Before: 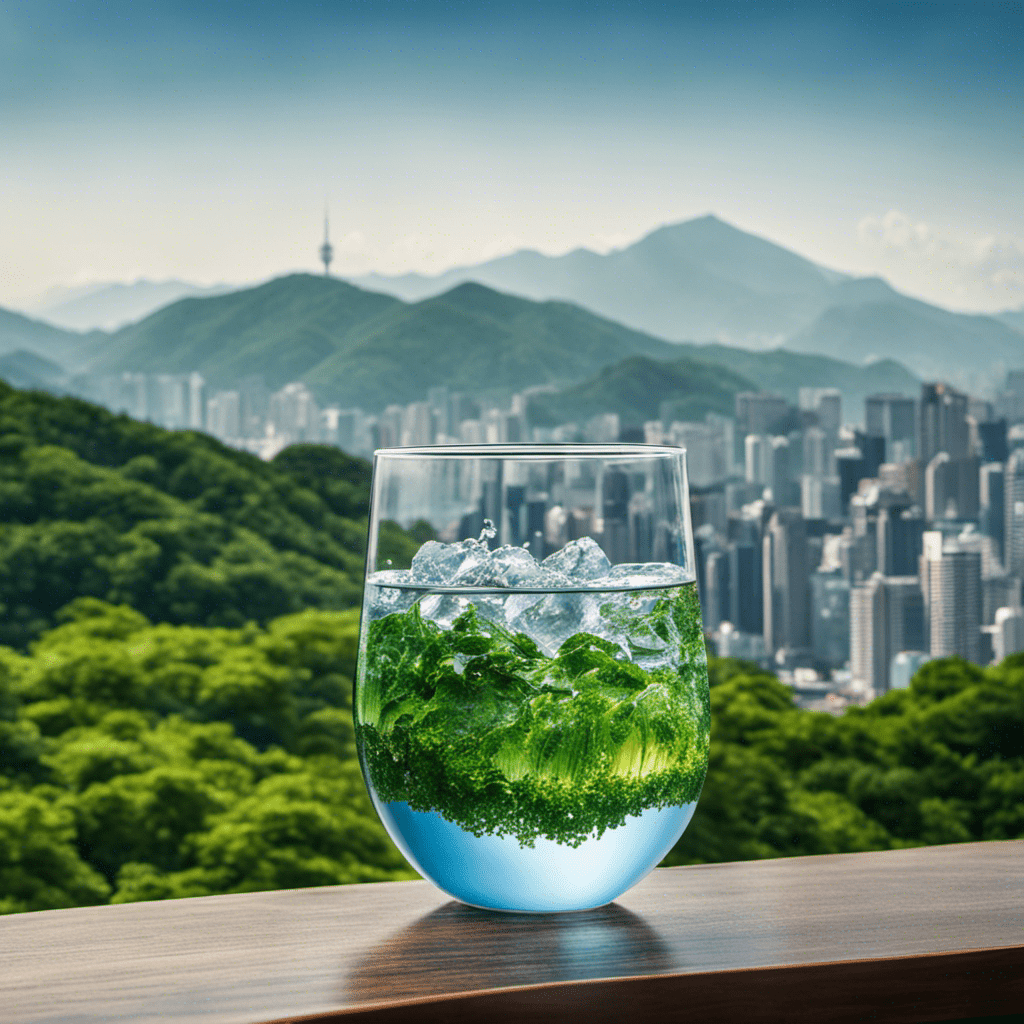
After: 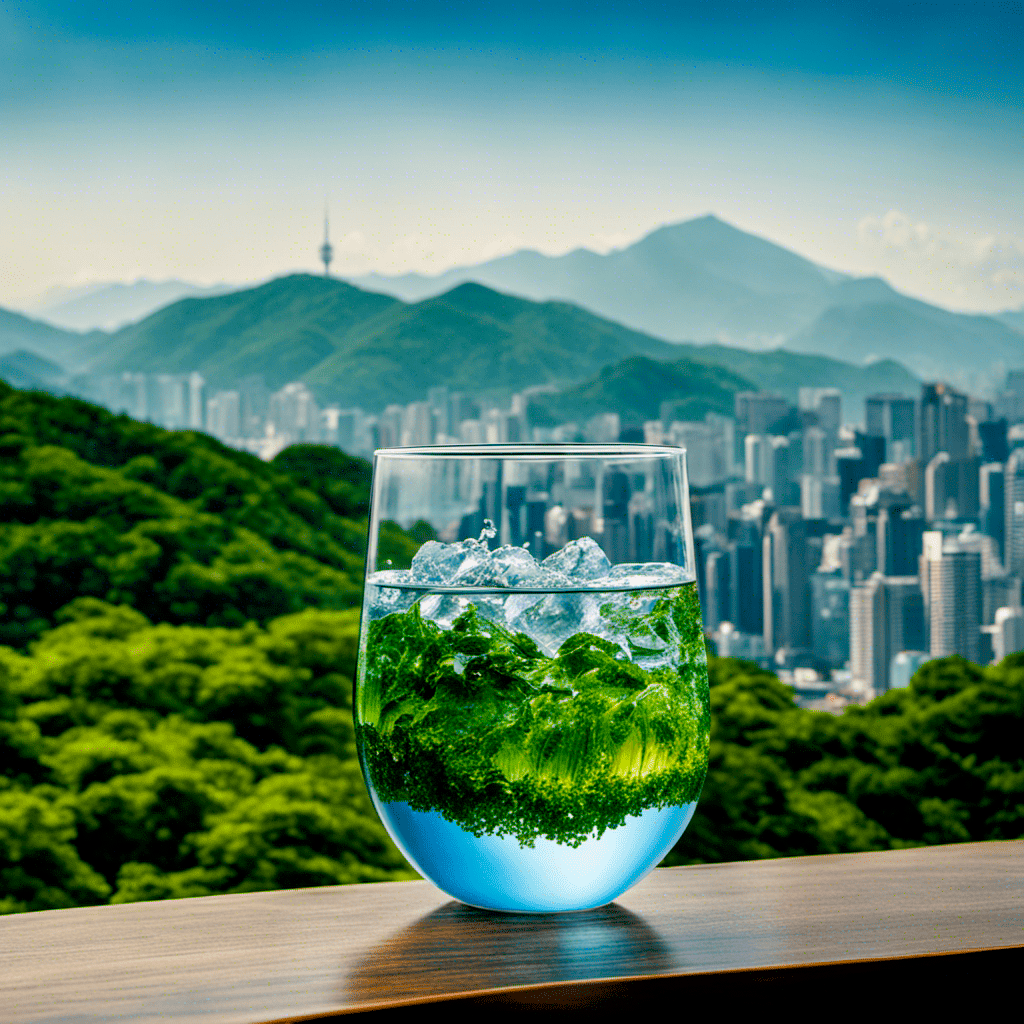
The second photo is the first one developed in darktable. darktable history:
color balance rgb: shadows lift › luminance -8.009%, shadows lift › chroma 2.178%, shadows lift › hue 164.95°, global offset › luminance -1.417%, perceptual saturation grading › global saturation 35.957%, perceptual saturation grading › shadows 35.302%, global vibrance 20%
